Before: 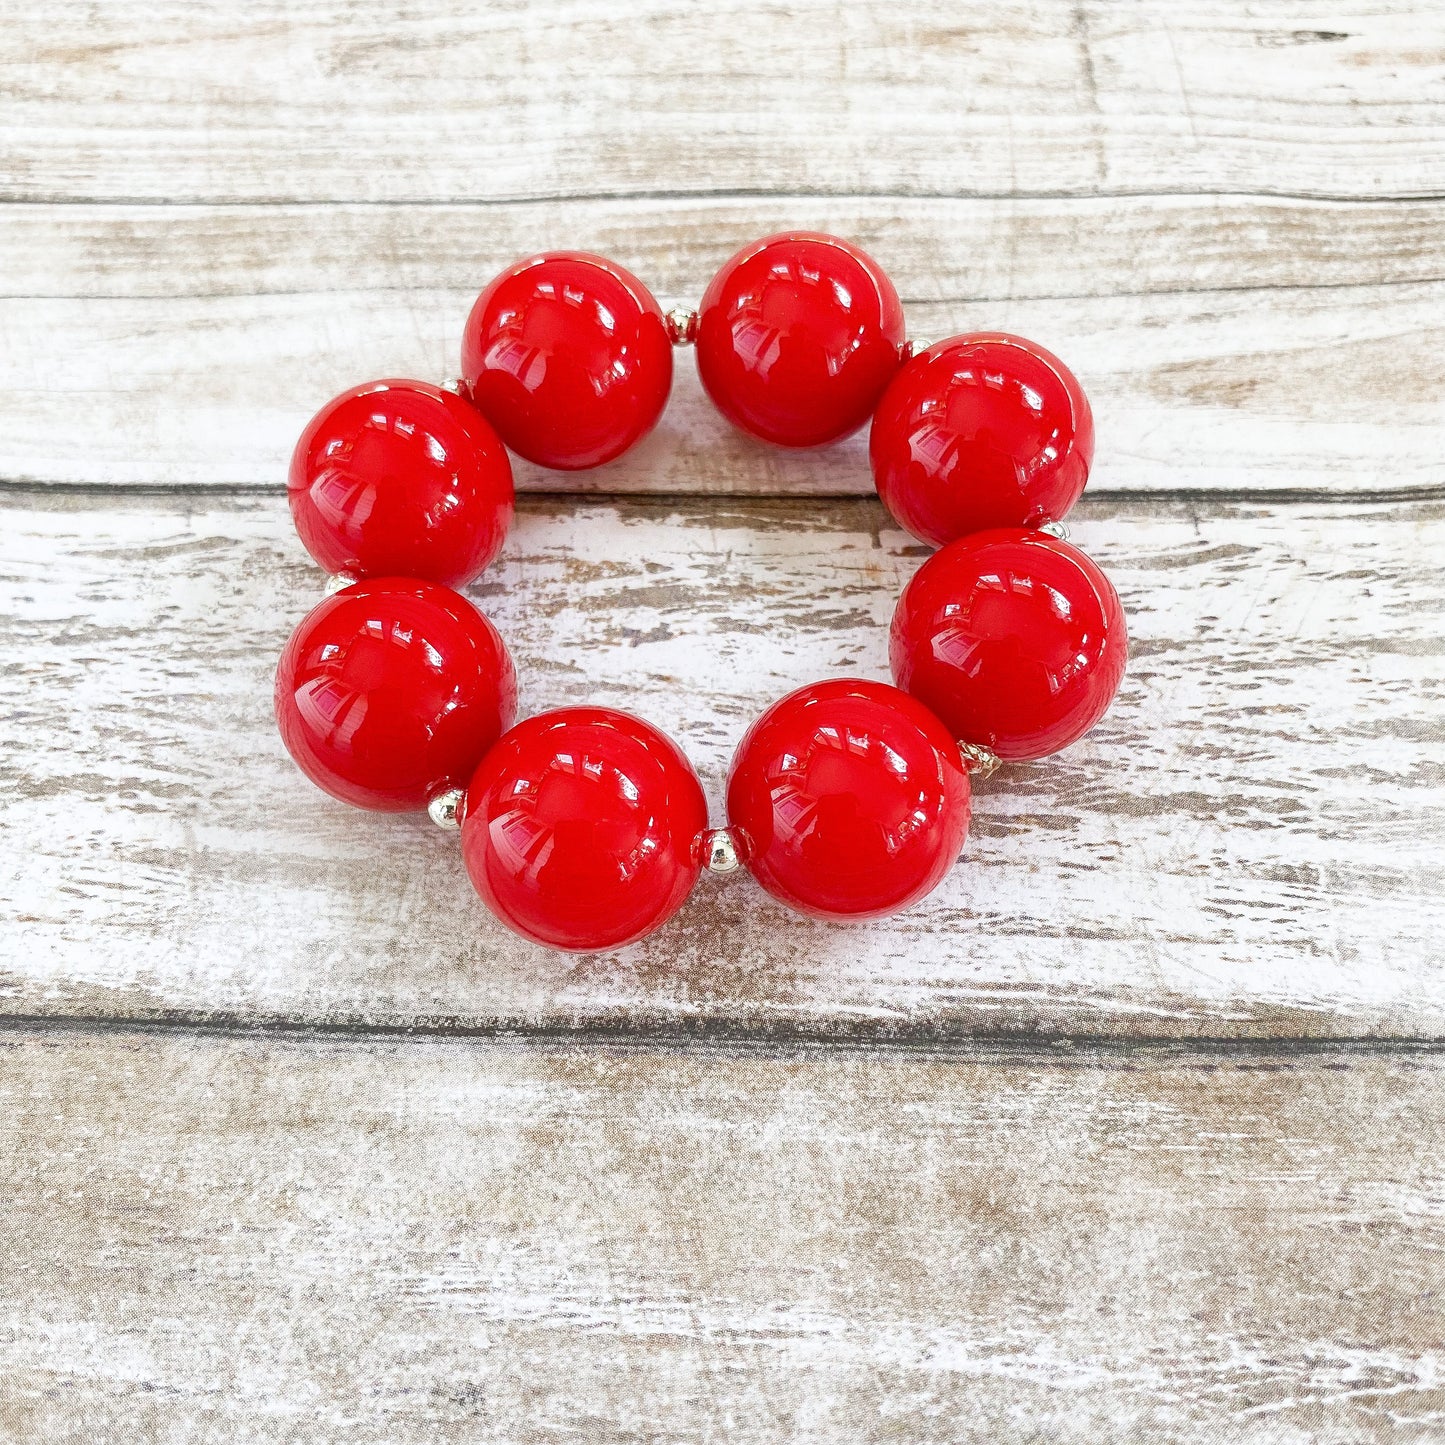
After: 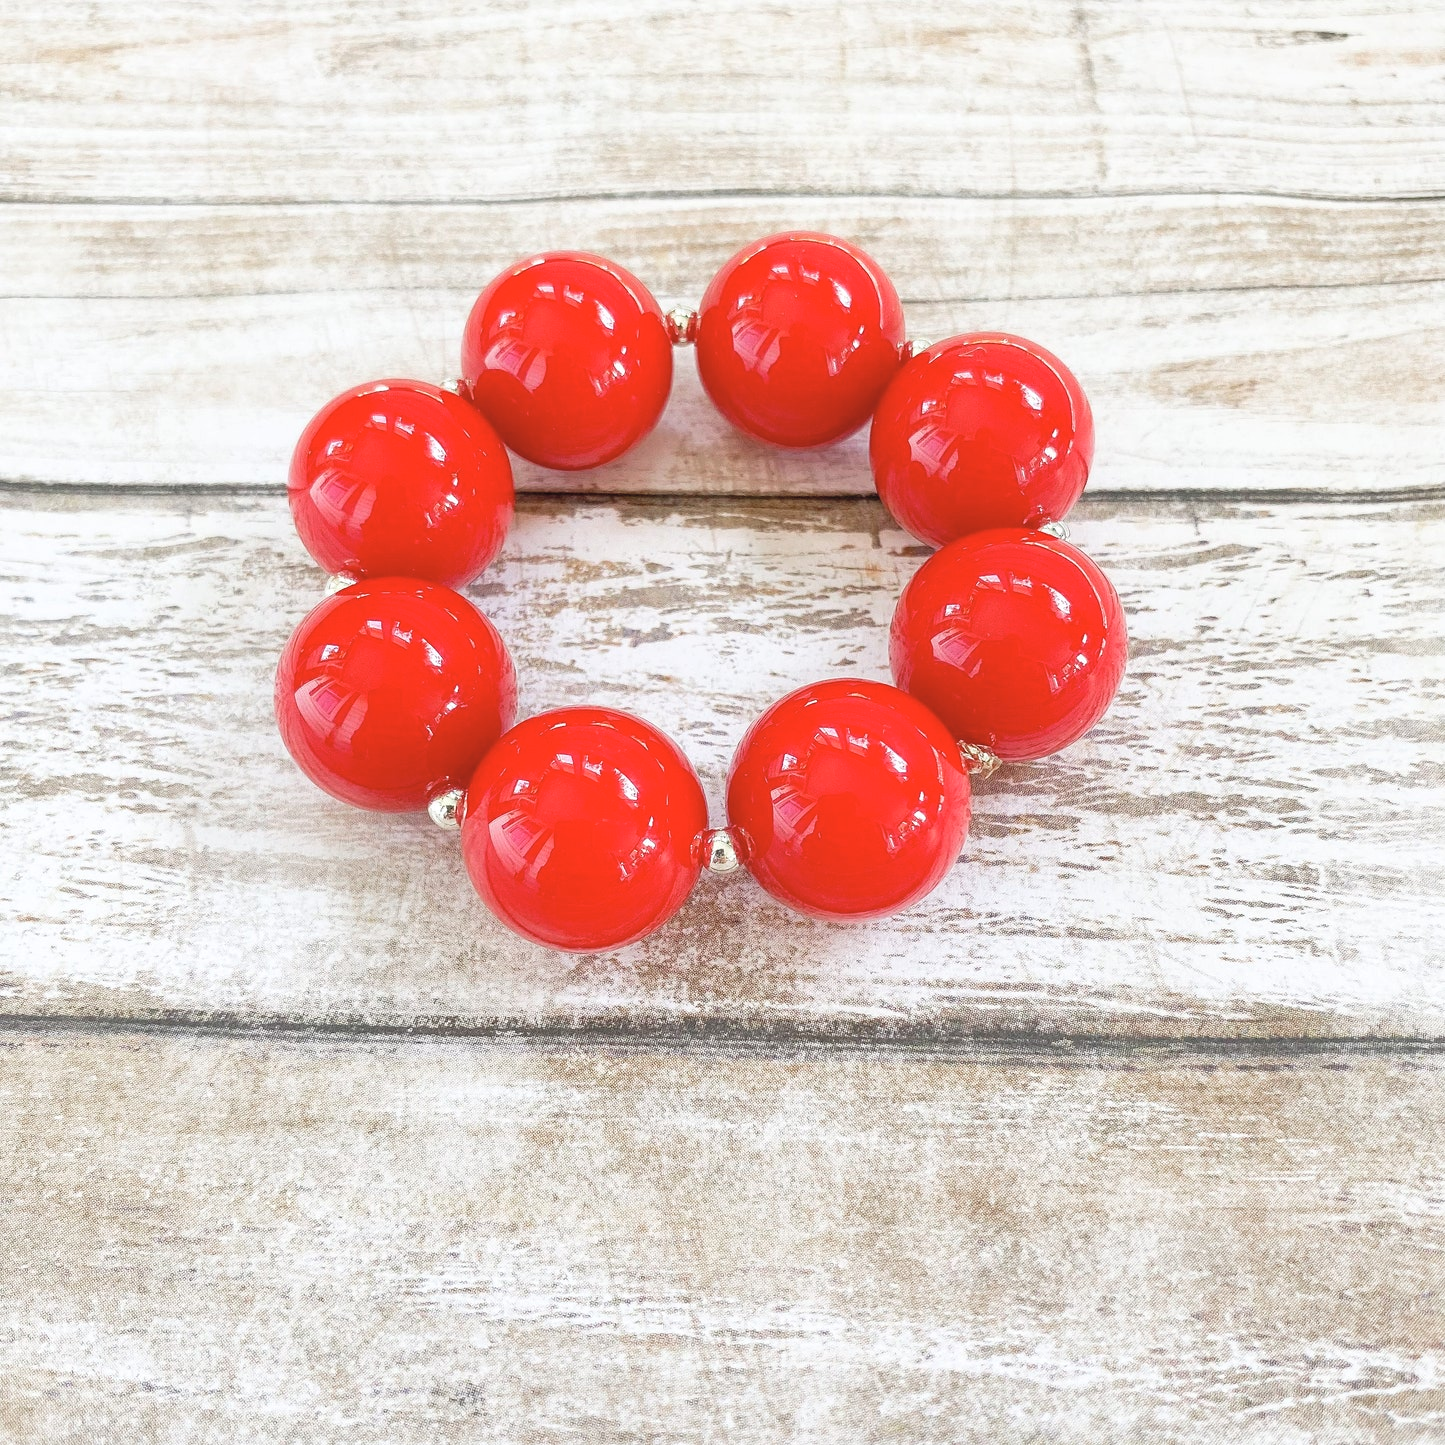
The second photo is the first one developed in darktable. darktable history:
contrast brightness saturation: brightness 0.151
